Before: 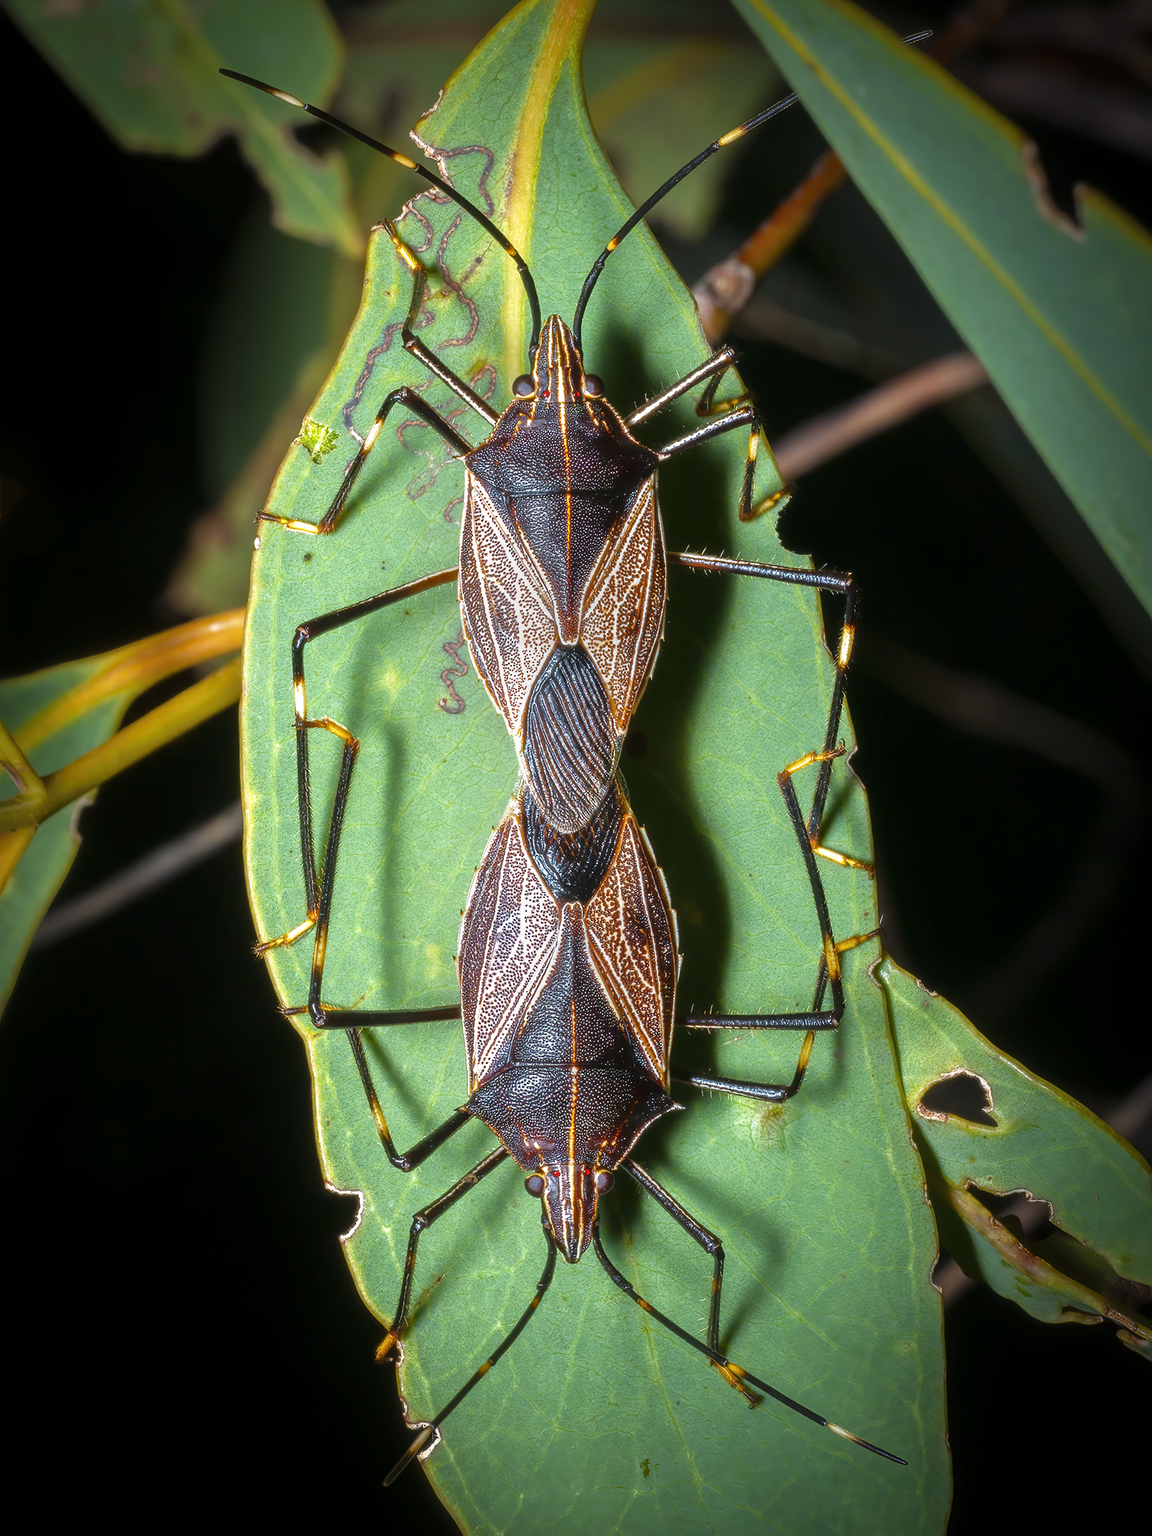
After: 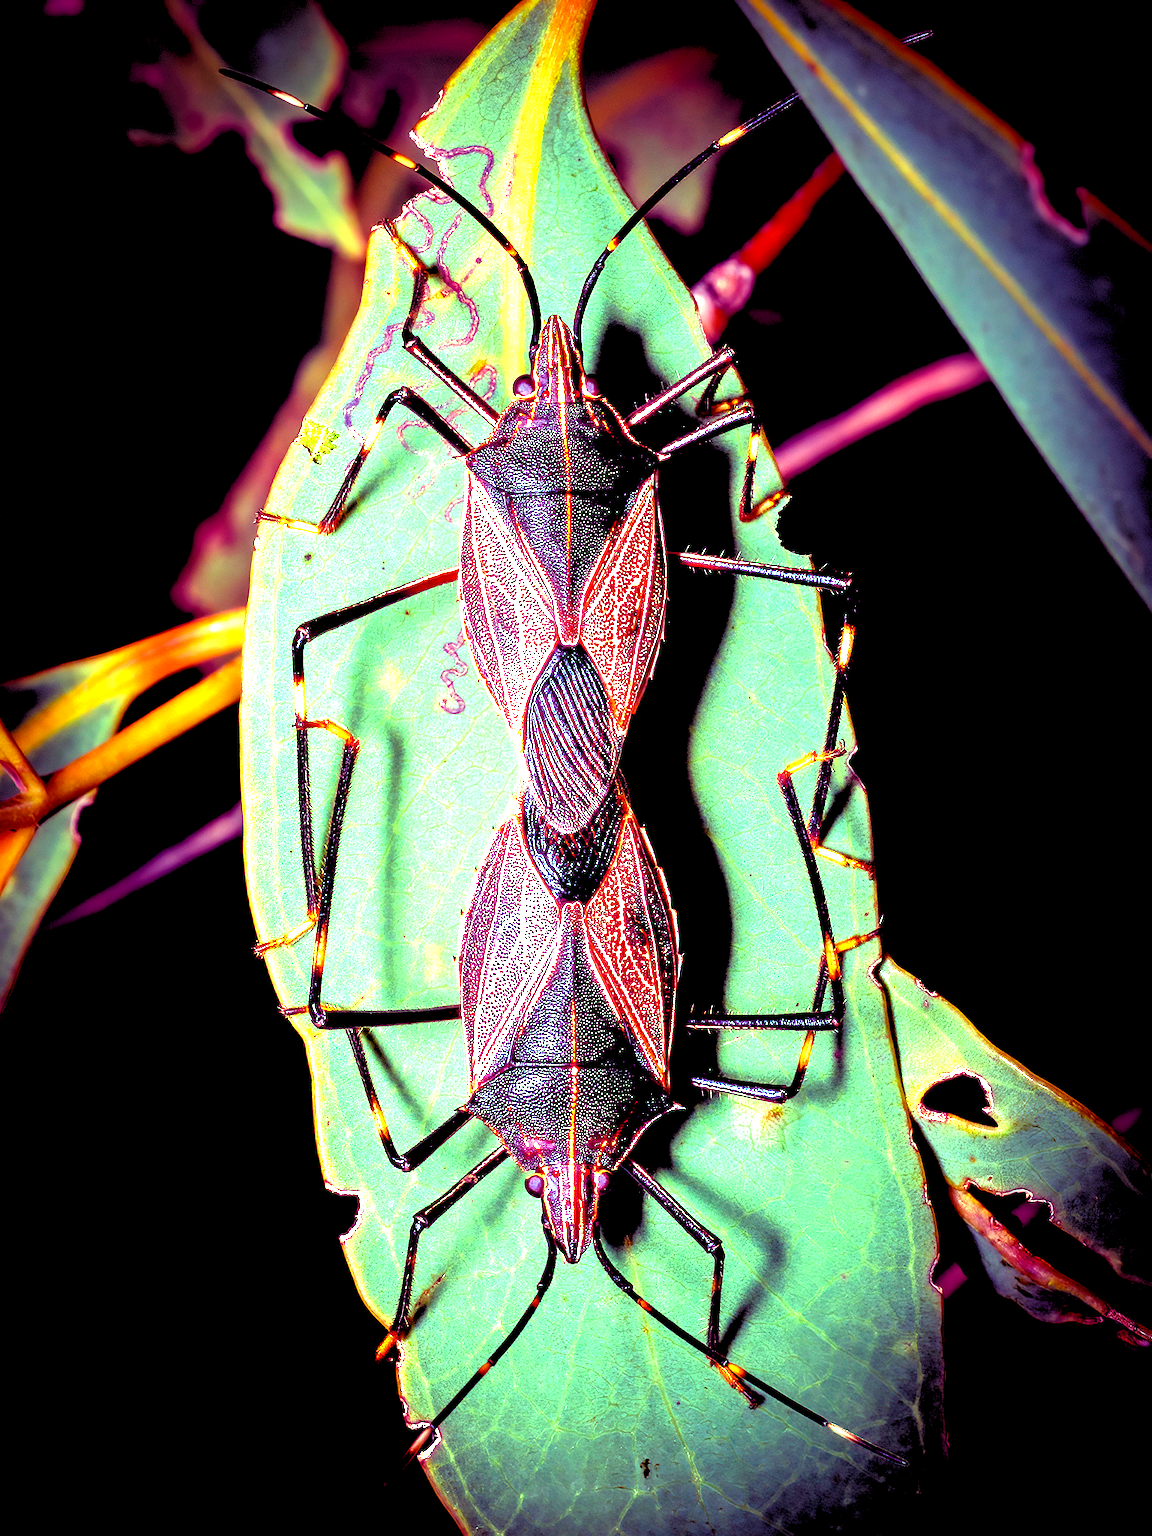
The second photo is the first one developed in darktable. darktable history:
color balance: mode lift, gamma, gain (sRGB), lift [1, 1, 0.101, 1]
exposure: black level correction 0, exposure 1.5 EV, compensate highlight preservation false
rgb levels: levels [[0.029, 0.461, 0.922], [0, 0.5, 1], [0, 0.5, 1]]
